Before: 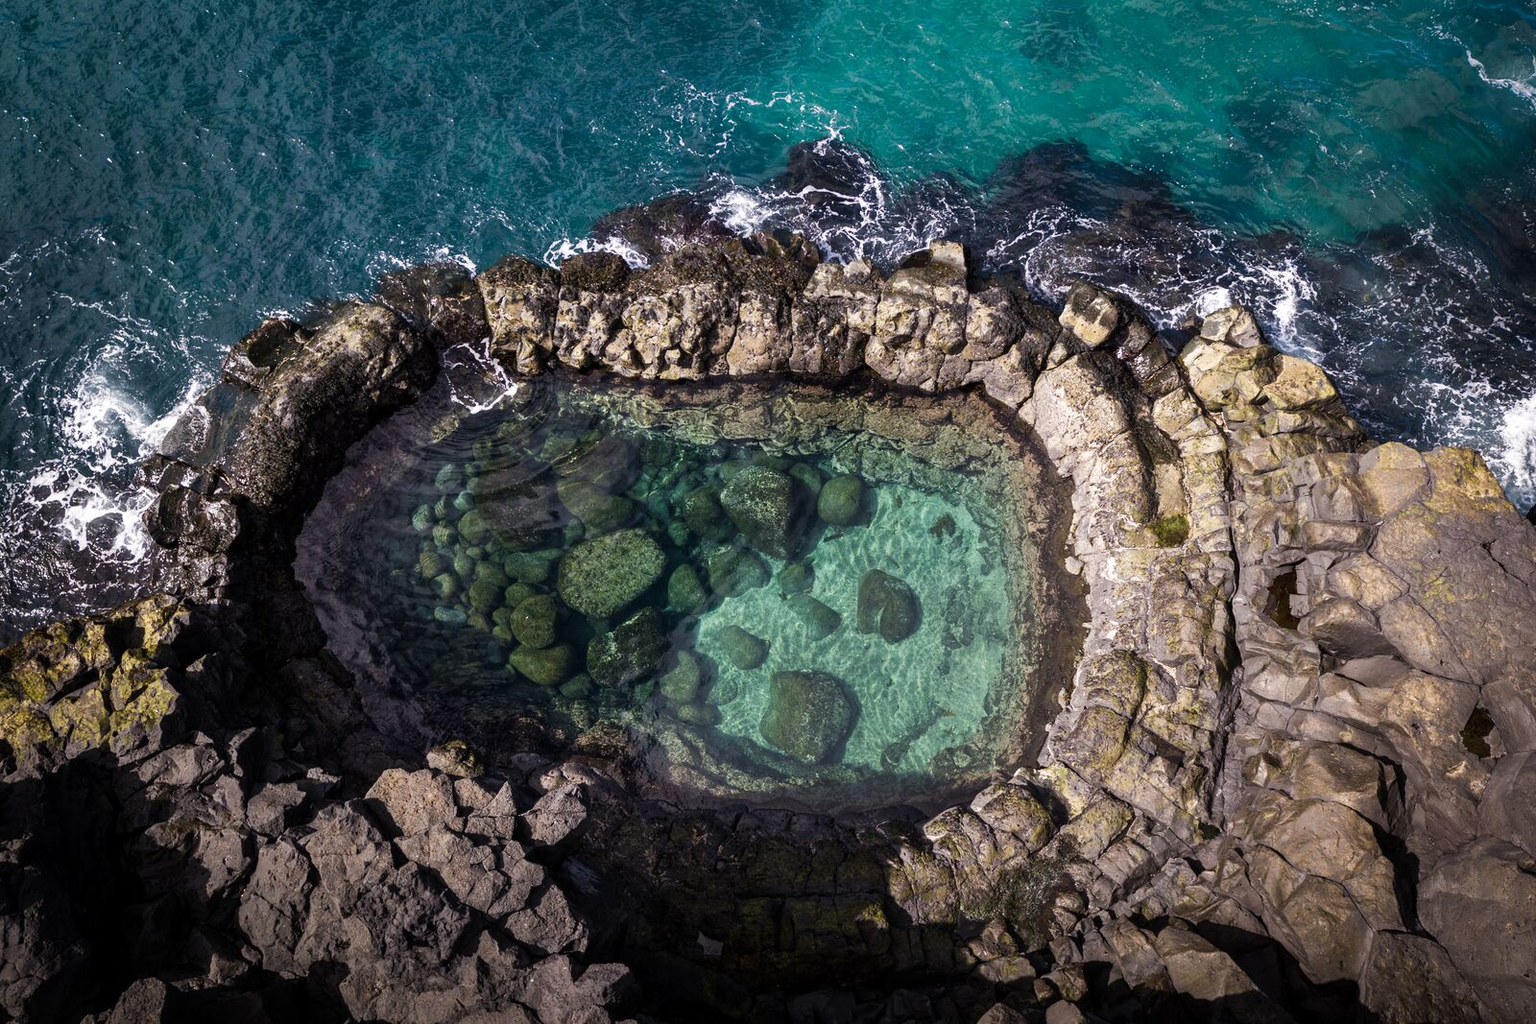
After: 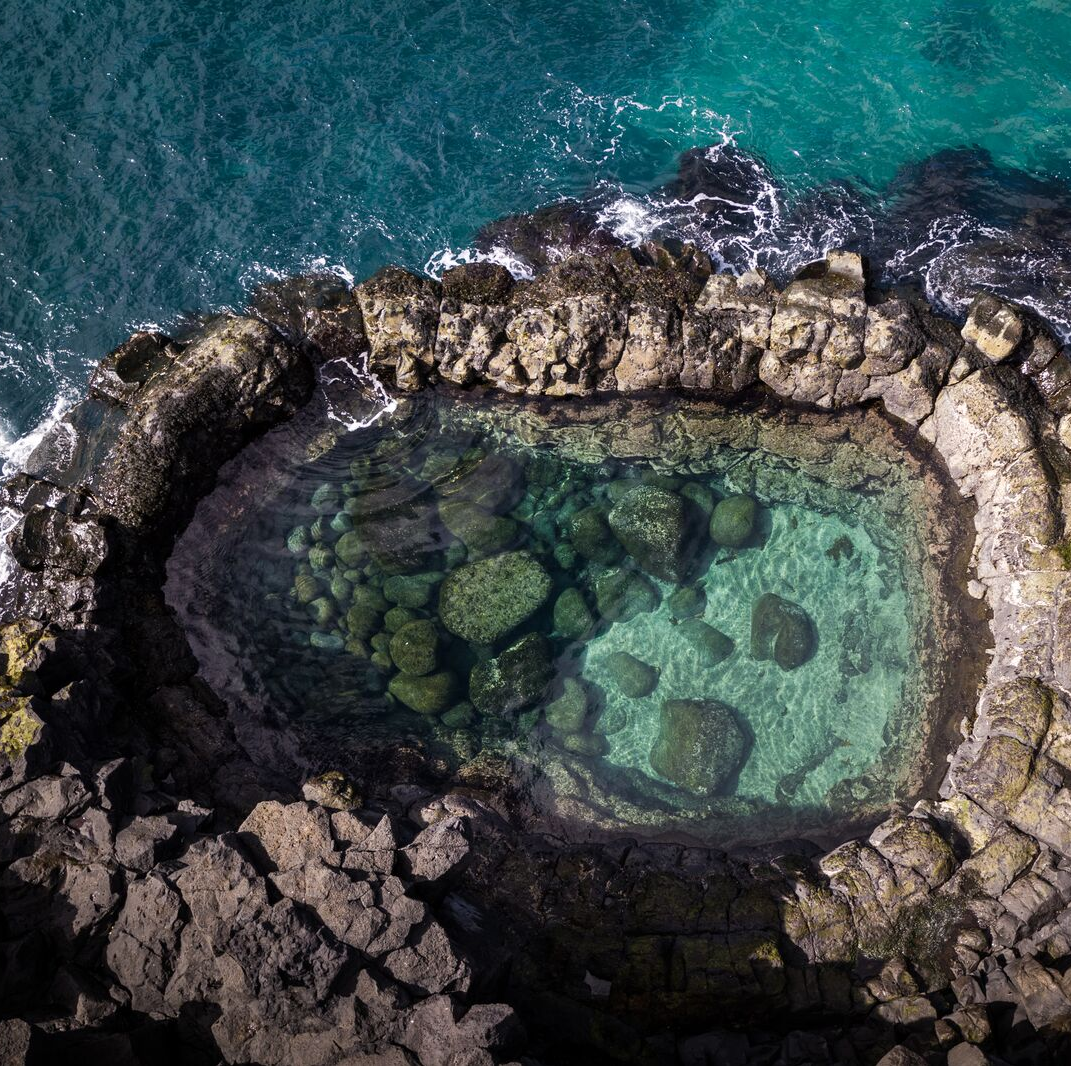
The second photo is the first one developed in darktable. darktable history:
crop and rotate: left 8.917%, right 24.116%
